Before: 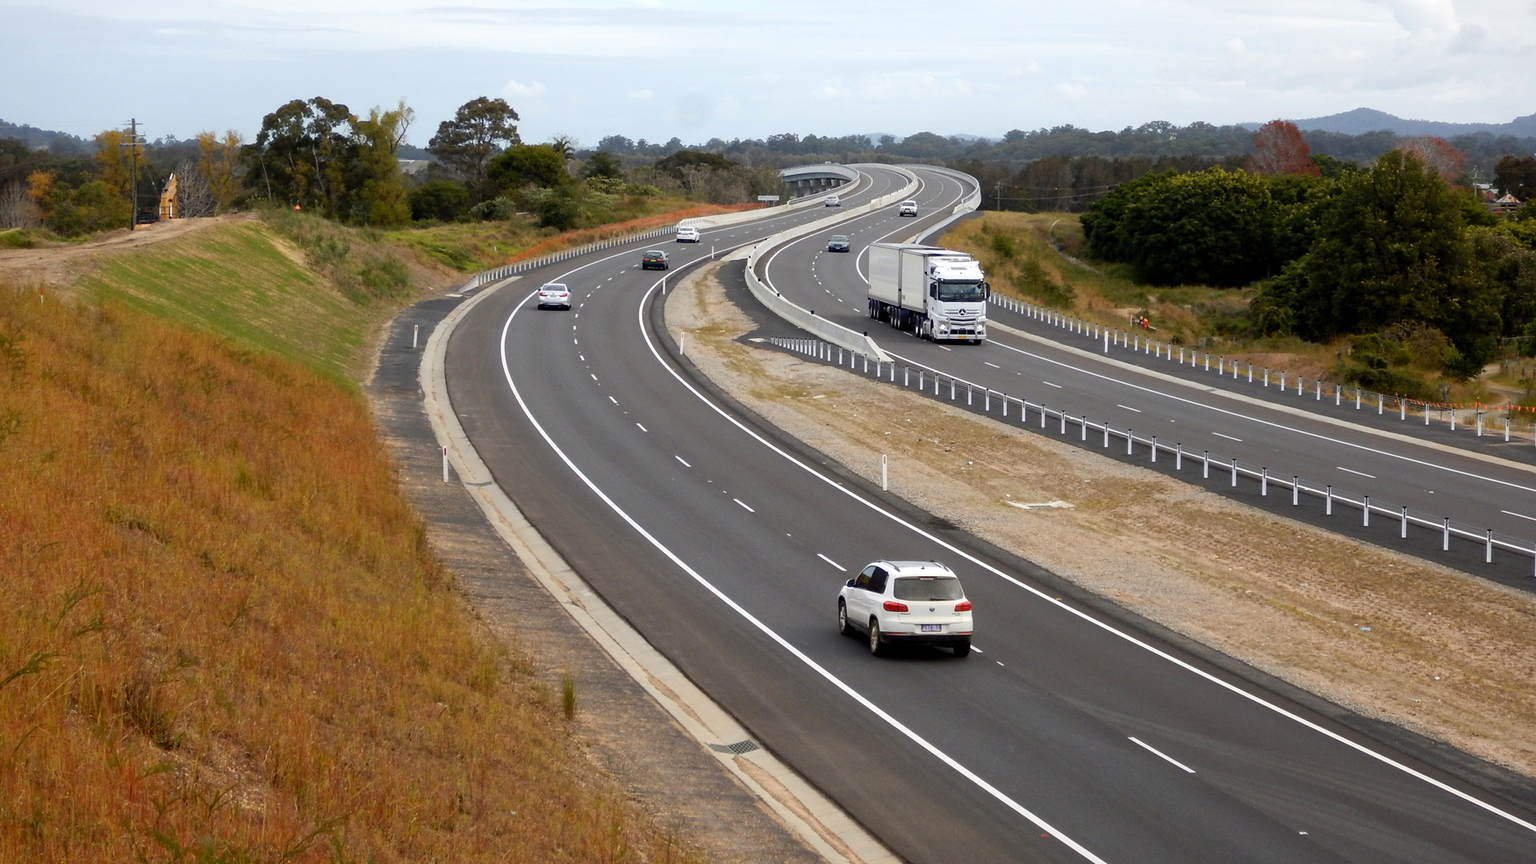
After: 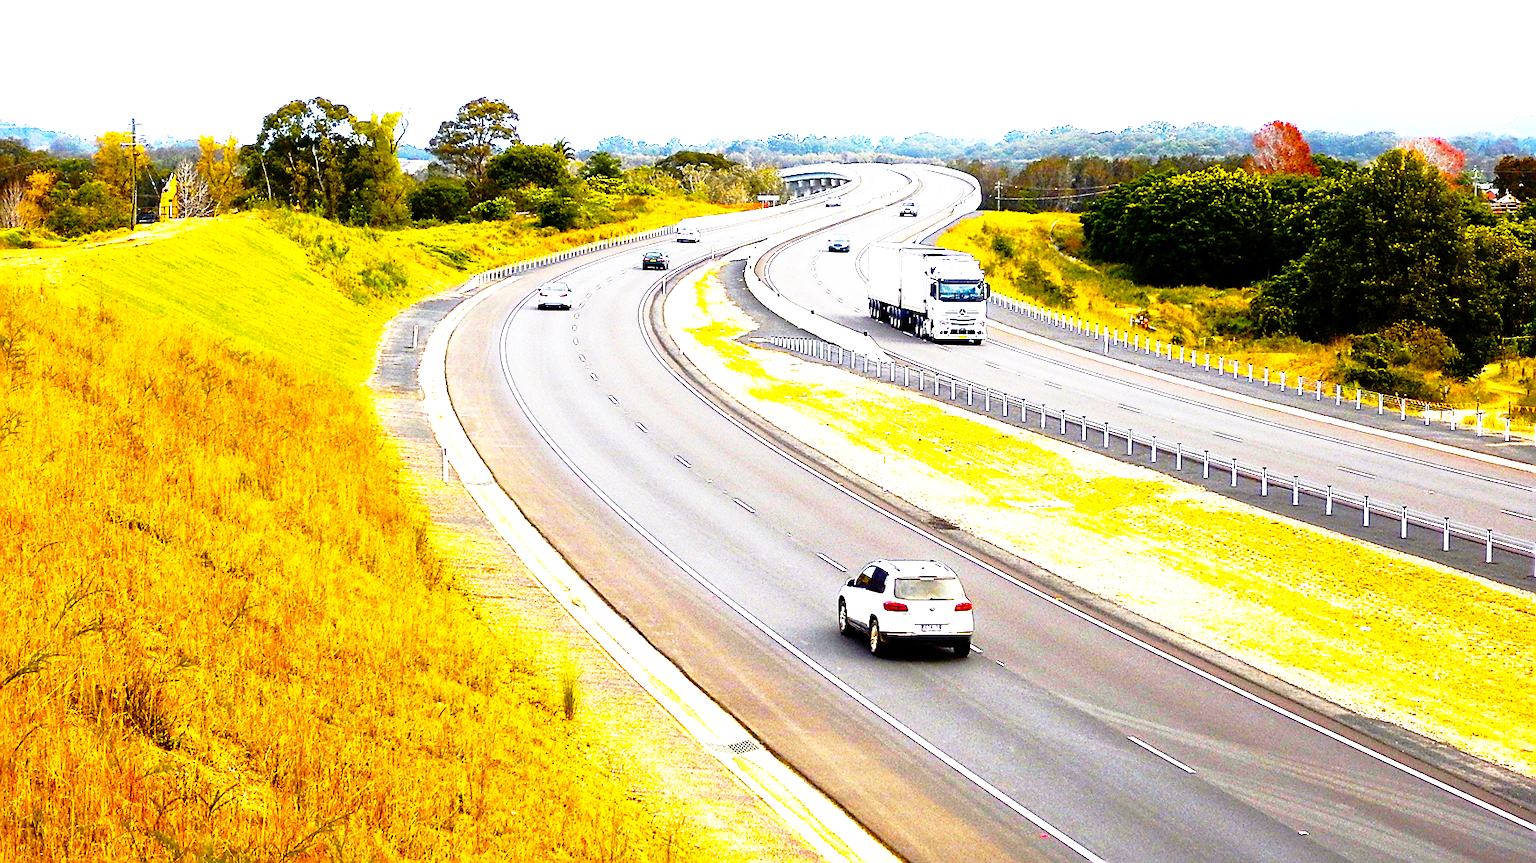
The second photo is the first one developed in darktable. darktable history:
exposure: compensate highlight preservation false
color balance rgb: linear chroma grading › global chroma 20%, perceptual saturation grading › global saturation 65%, perceptual saturation grading › highlights 60%, perceptual saturation grading › mid-tones 50%, perceptual saturation grading › shadows 50%, perceptual brilliance grading › global brilliance 30%, perceptual brilliance grading › highlights 50%, perceptual brilliance grading › mid-tones 50%, perceptual brilliance grading › shadows -22%, global vibrance 20%
sharpen: radius 1.4, amount 1.25, threshold 0.7
base curve: curves: ch0 [(0, 0) (0.012, 0.01) (0.073, 0.168) (0.31, 0.711) (0.645, 0.957) (1, 1)], preserve colors none
